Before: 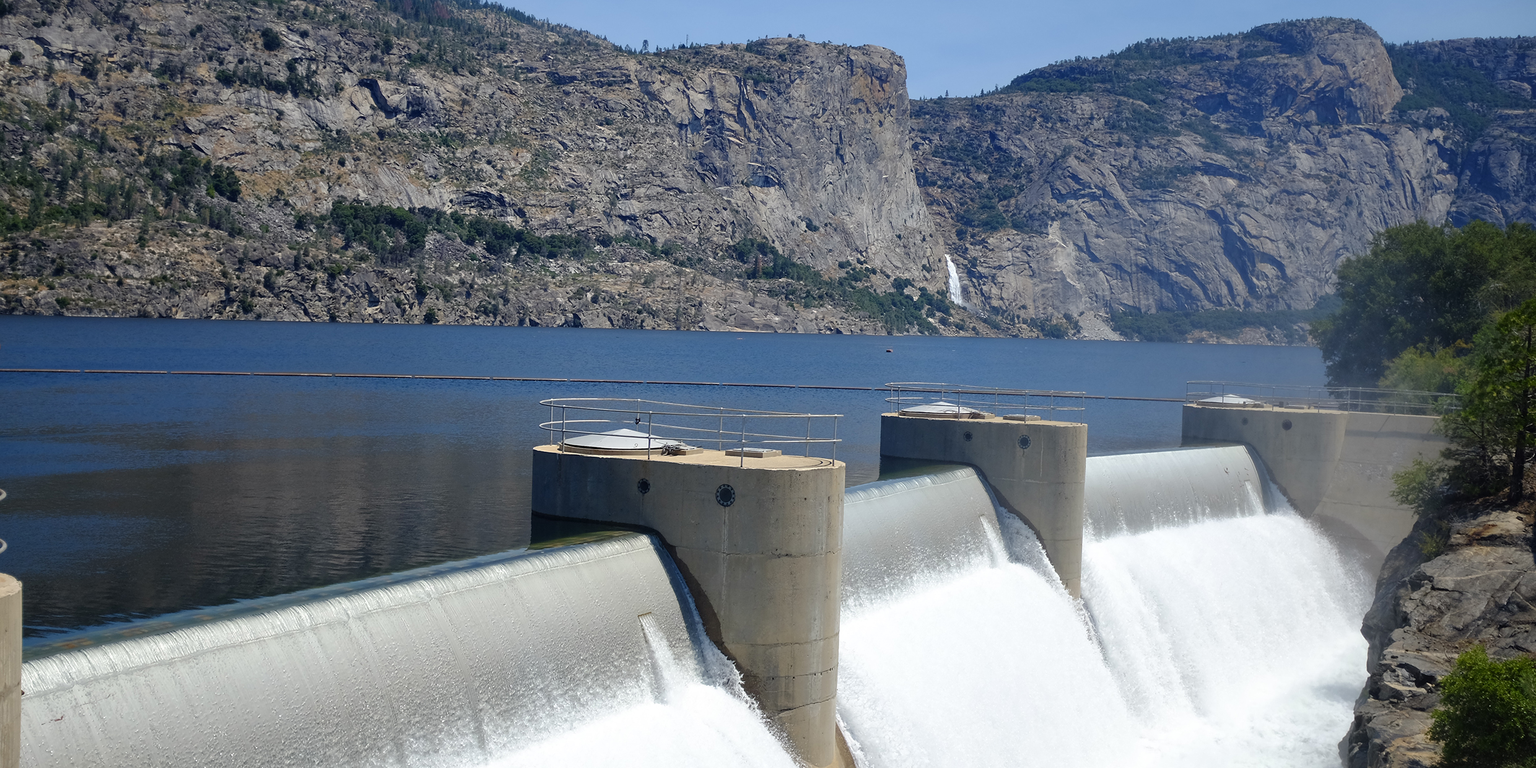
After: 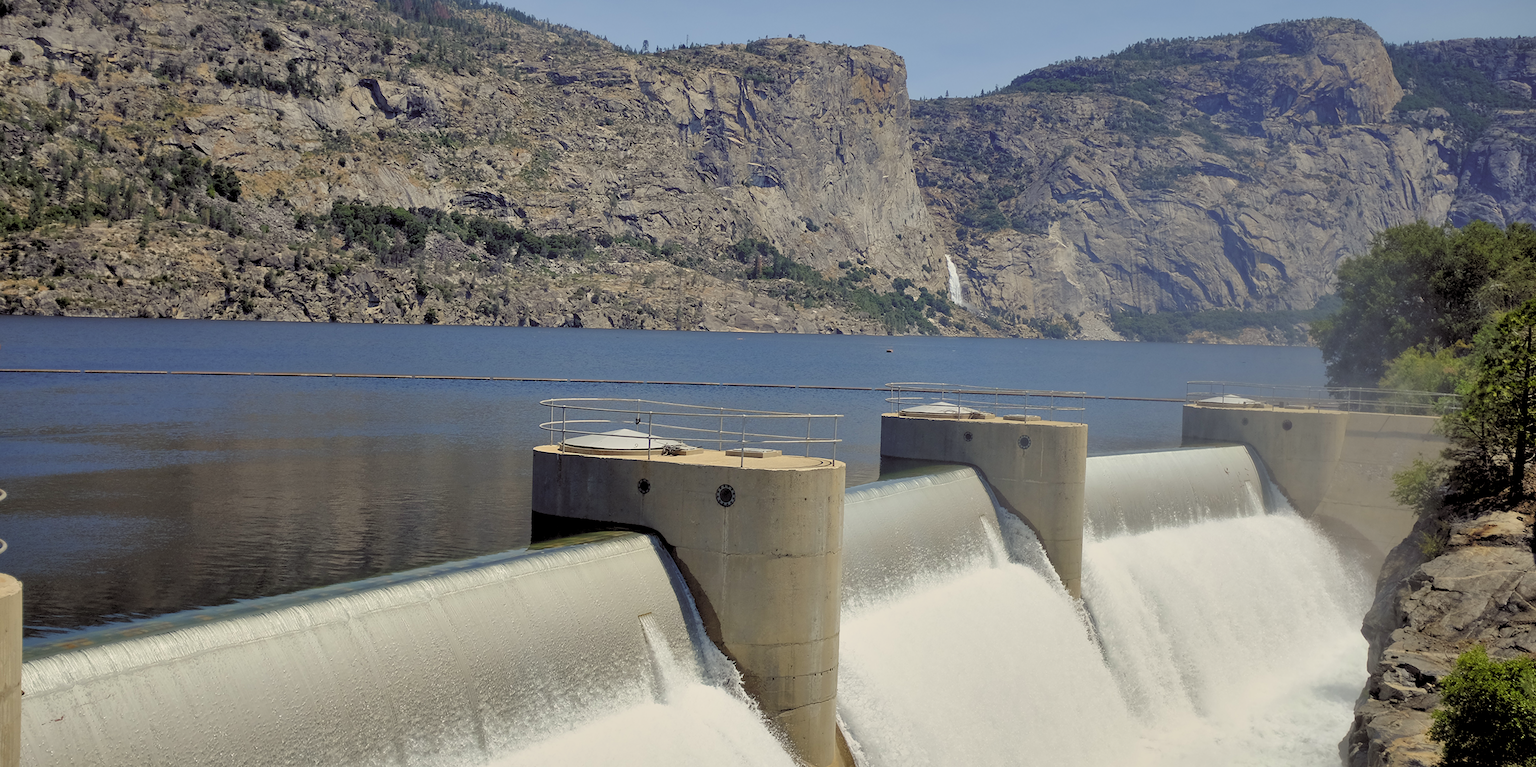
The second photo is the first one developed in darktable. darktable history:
crop: bottom 0.071%
shadows and highlights: low approximation 0.01, soften with gaussian
rgb levels: preserve colors sum RGB, levels [[0.038, 0.433, 0.934], [0, 0.5, 1], [0, 0.5, 1]]
color balance: lift [1.005, 1.002, 0.998, 0.998], gamma [1, 1.021, 1.02, 0.979], gain [0.923, 1.066, 1.056, 0.934]
